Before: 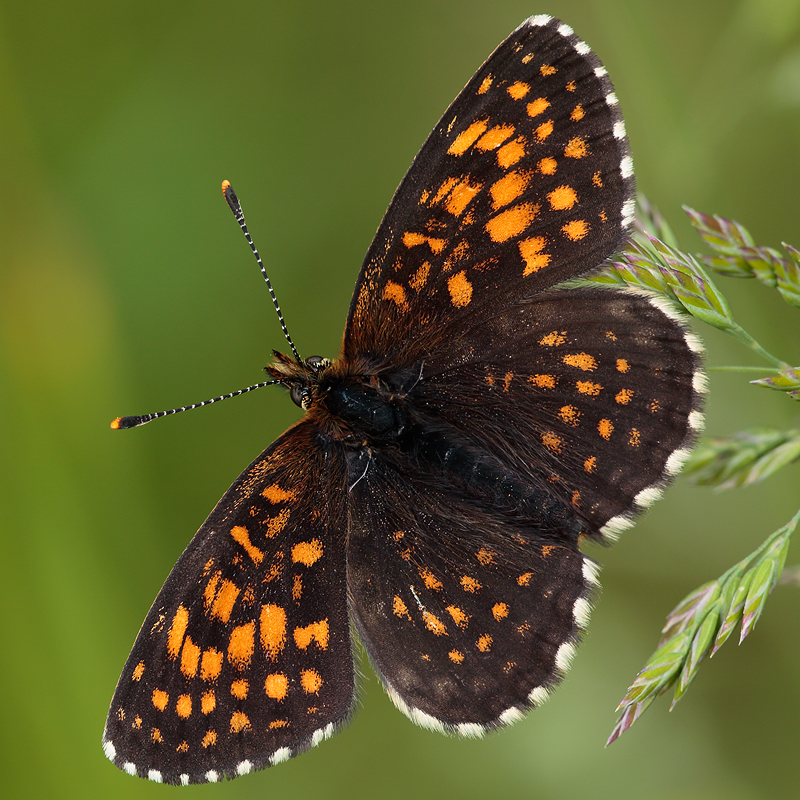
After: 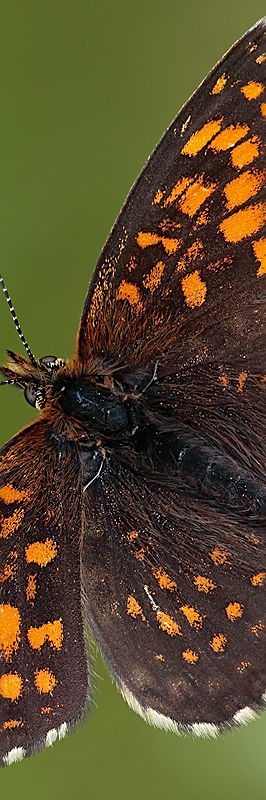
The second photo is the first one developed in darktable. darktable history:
exposure: compensate highlight preservation false
crop: left 33.36%, right 33.36%
shadows and highlights: on, module defaults
sharpen: on, module defaults
